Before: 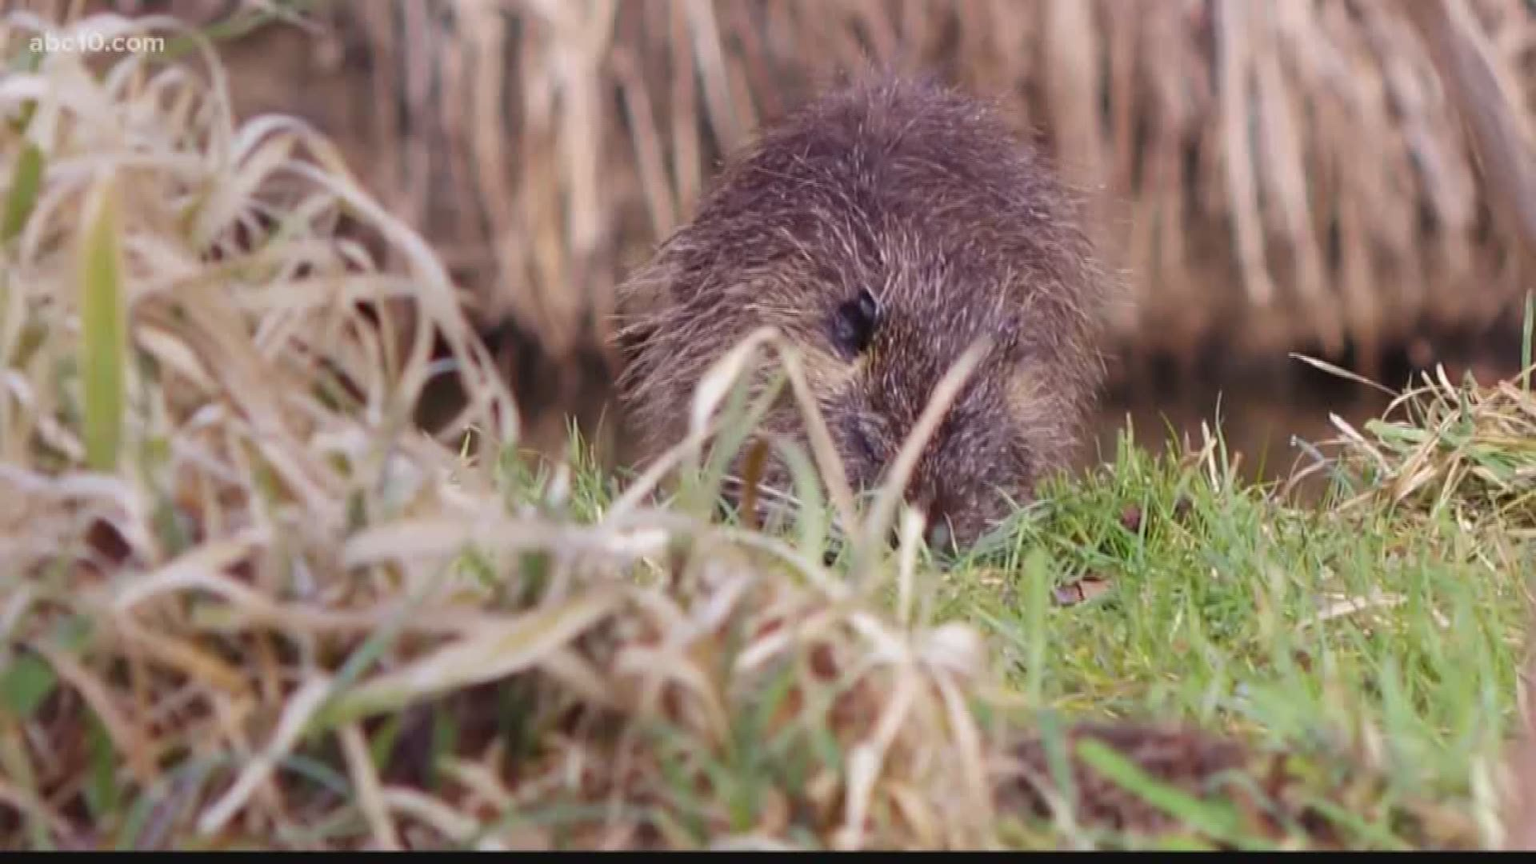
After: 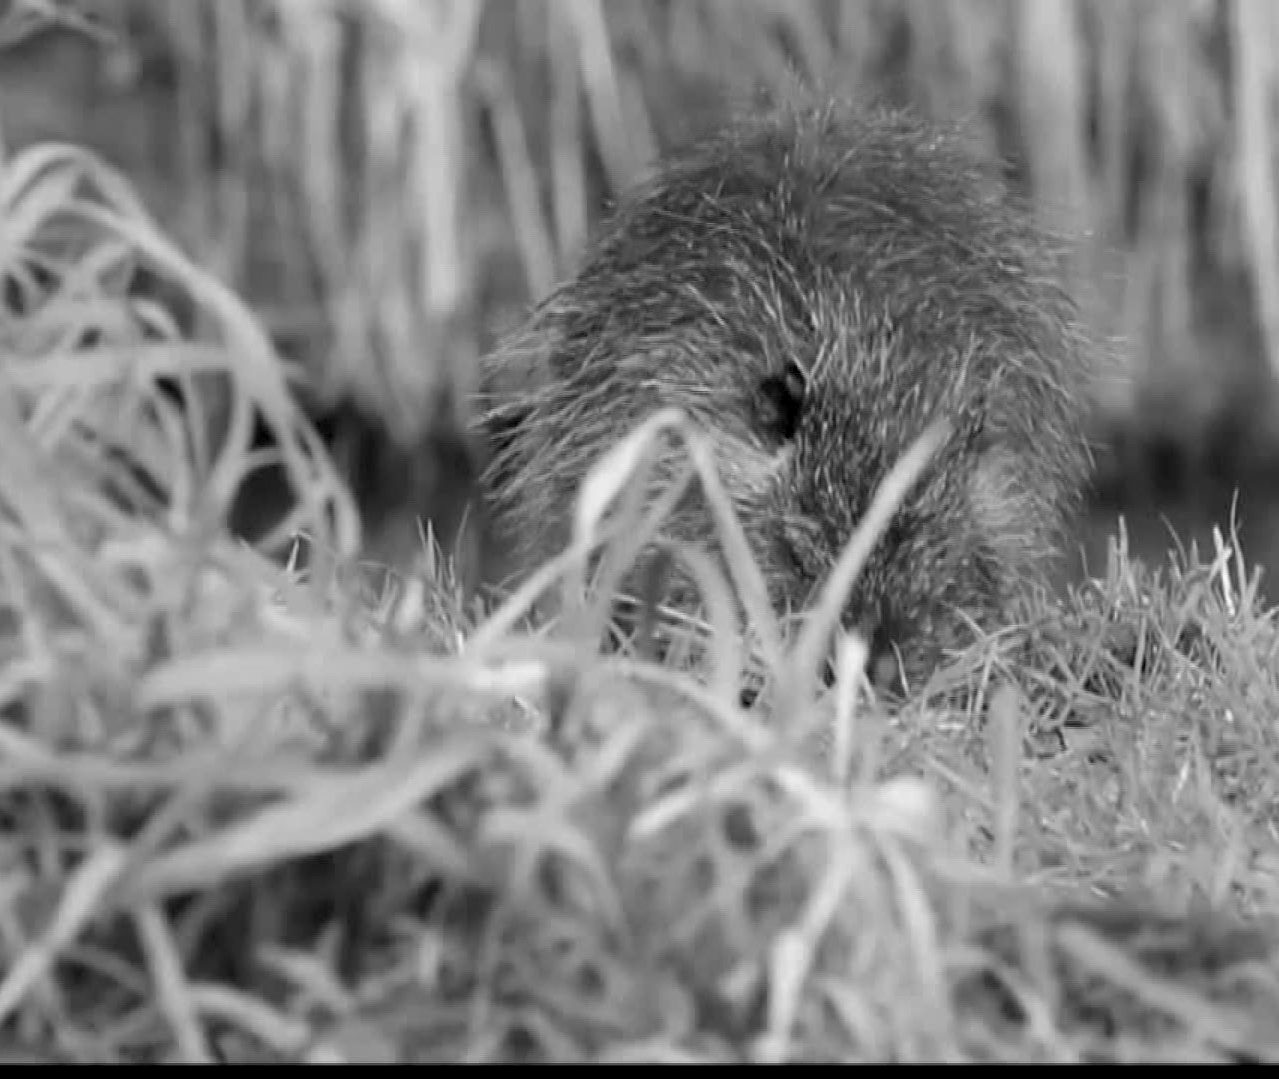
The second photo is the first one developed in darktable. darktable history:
exposure: black level correction 0.009, compensate highlight preservation false
white balance: red 1.123, blue 0.83
crop and rotate: left 15.055%, right 18.278%
monochrome: on, module defaults
